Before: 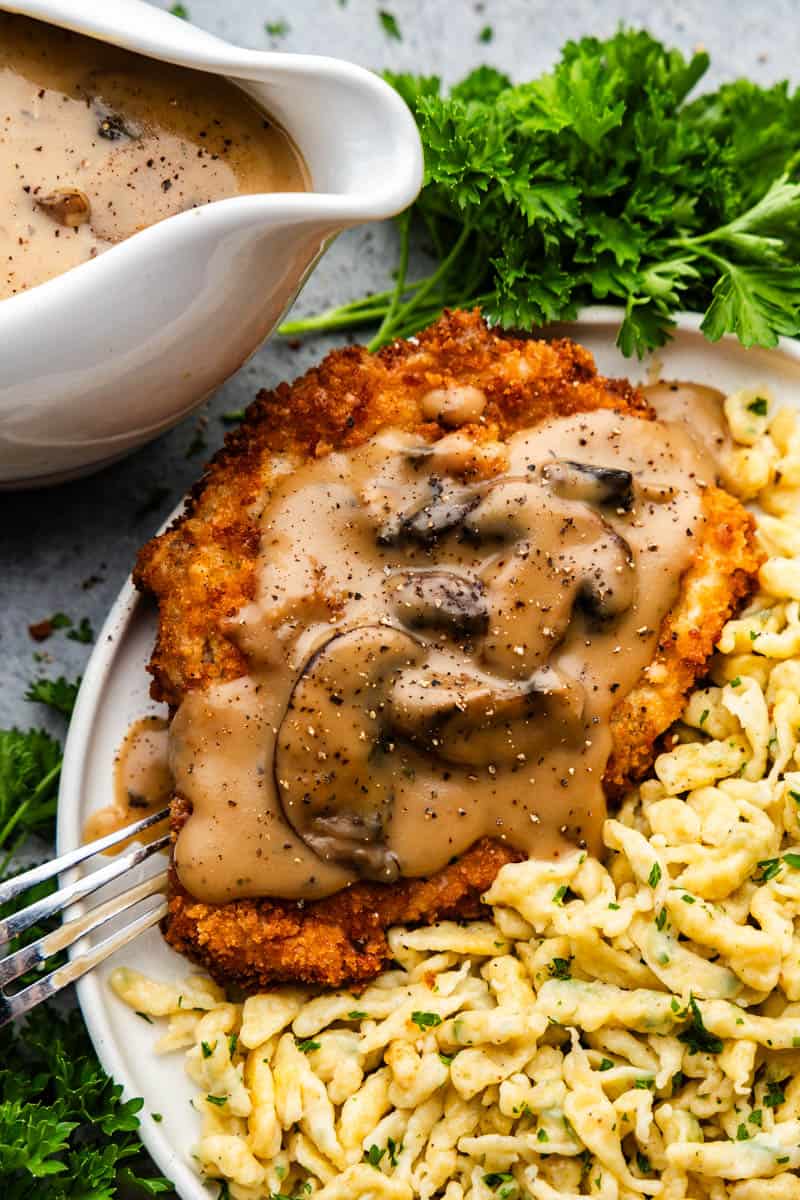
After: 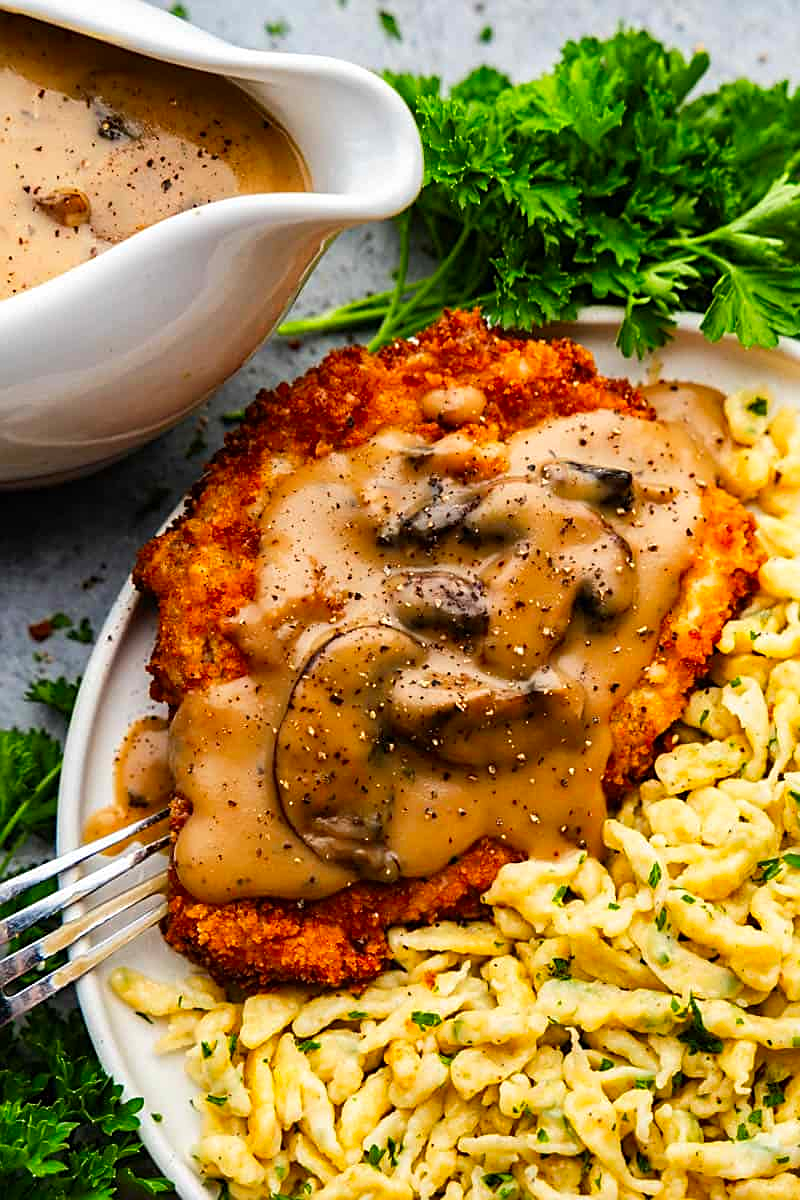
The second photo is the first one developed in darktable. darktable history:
color correction: highlights b* -0.035, saturation 1.31
sharpen: on, module defaults
